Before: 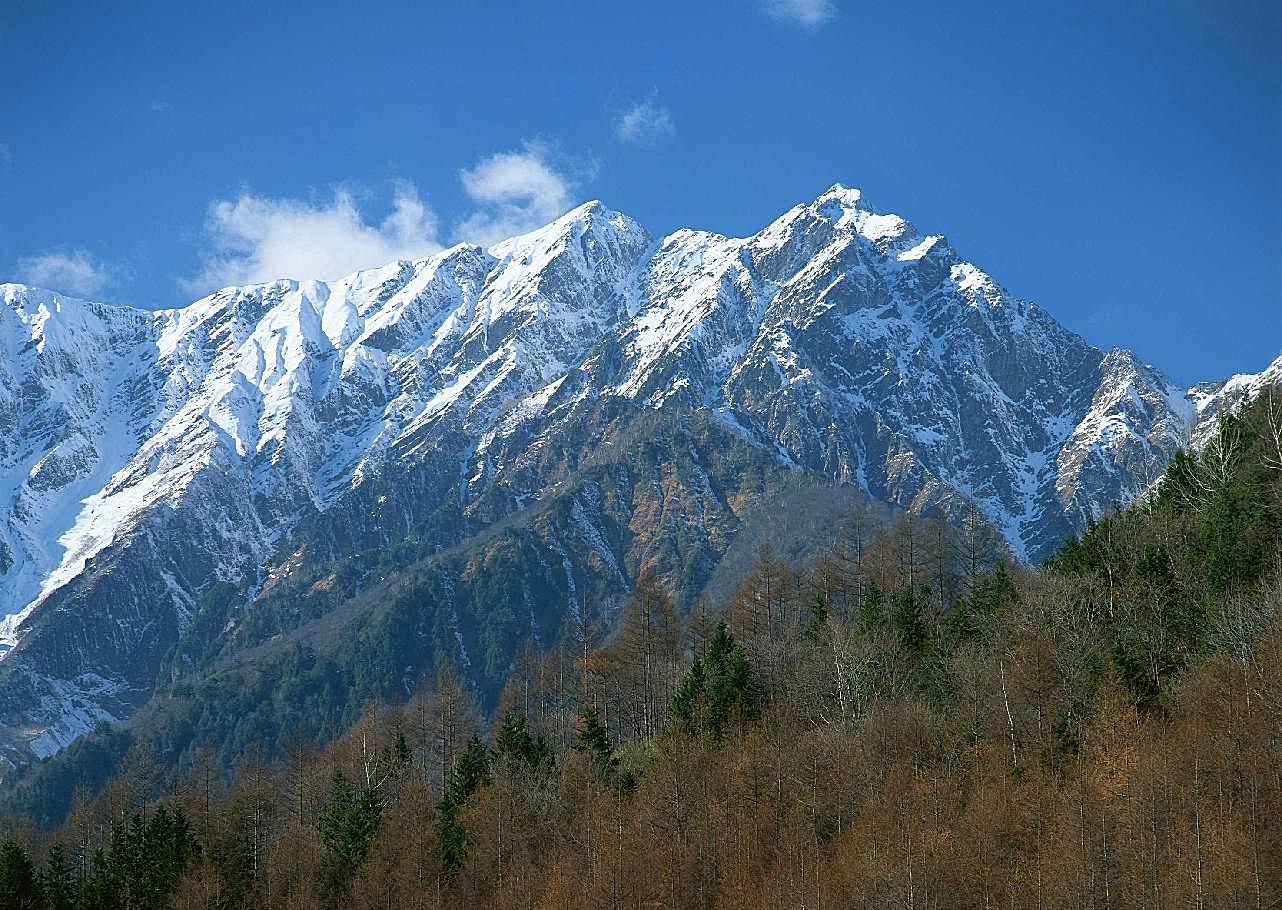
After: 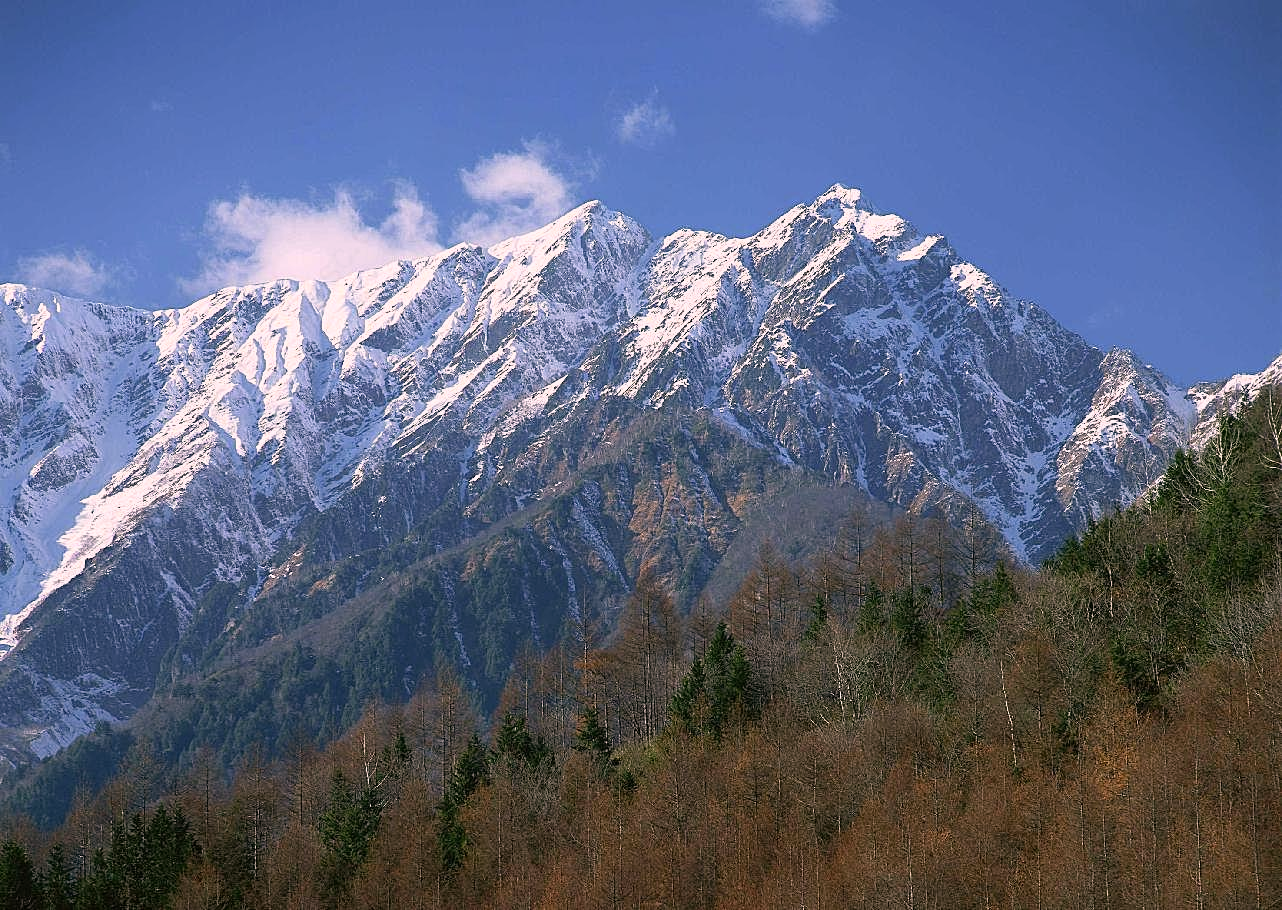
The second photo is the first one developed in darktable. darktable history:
color correction: highlights a* 14.54, highlights b* 4.75
